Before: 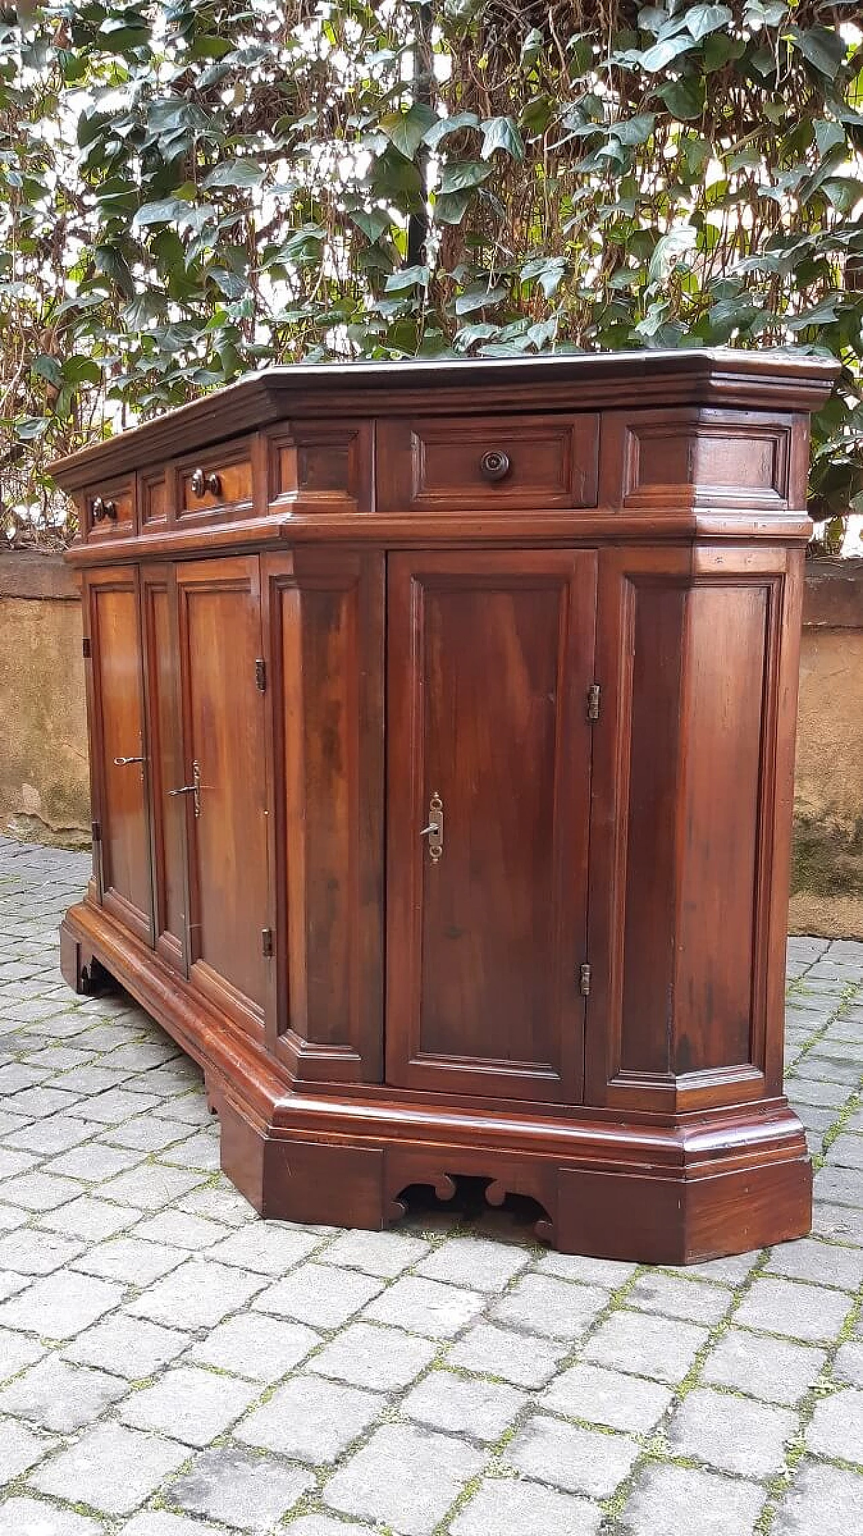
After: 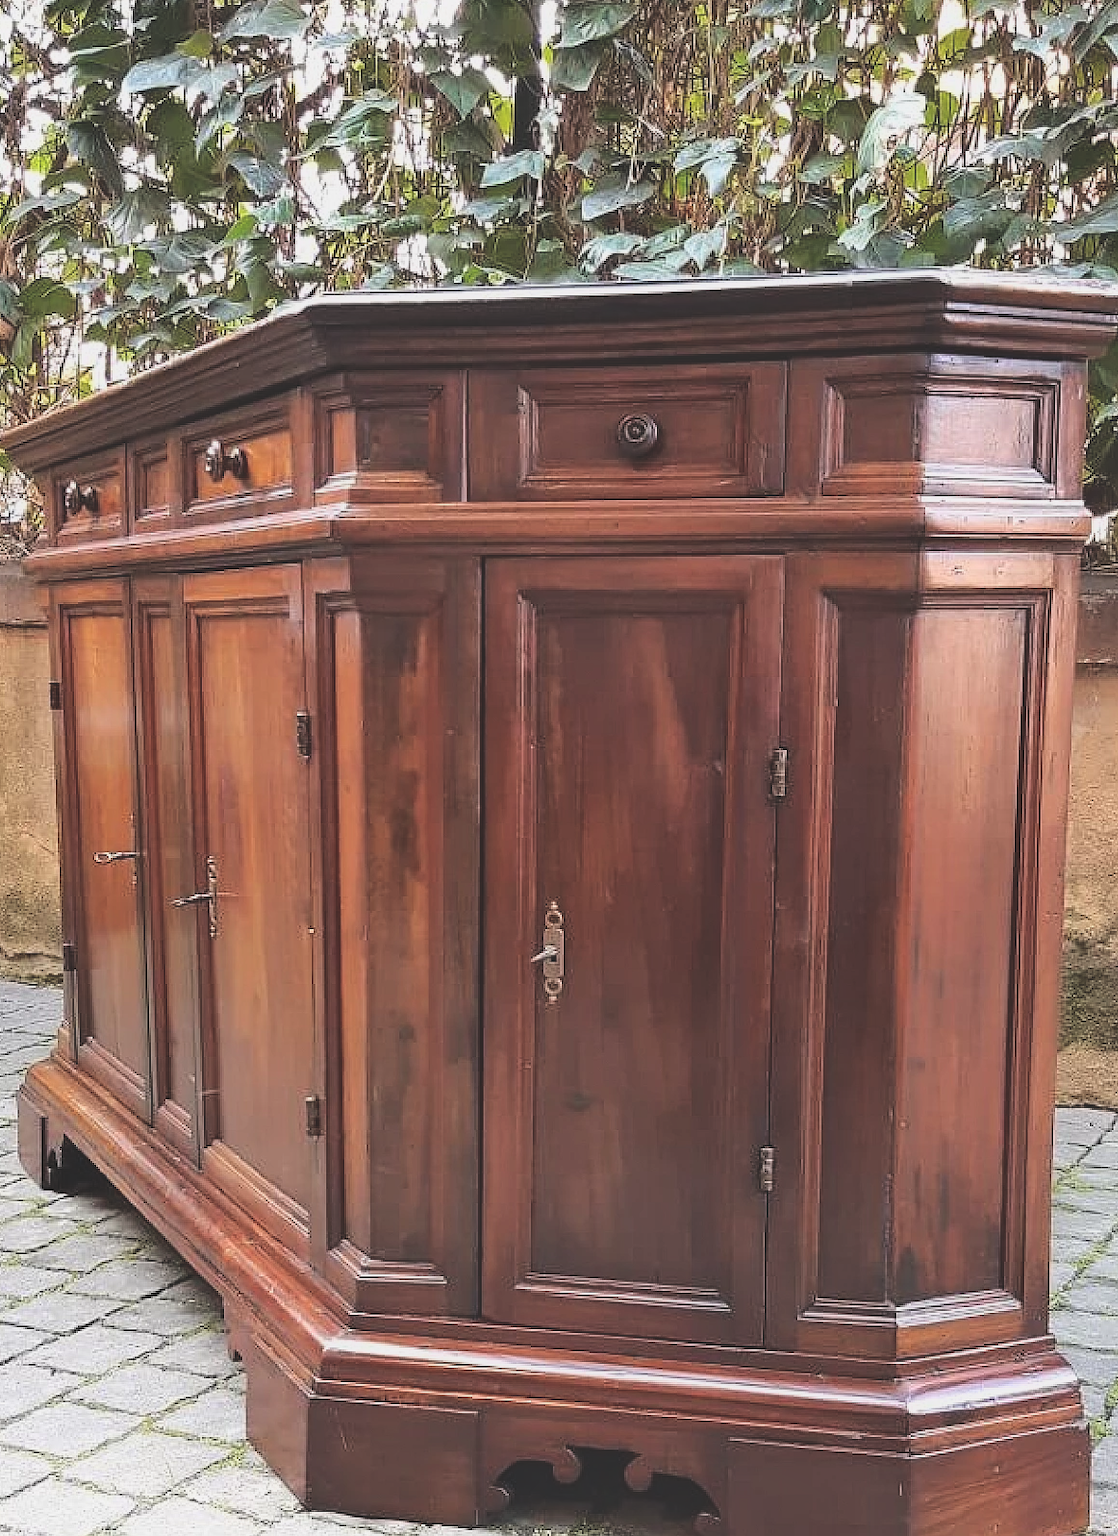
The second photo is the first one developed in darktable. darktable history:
tone equalizer: -8 EV 0.249 EV, -7 EV 0.389 EV, -6 EV 0.392 EV, -5 EV 0.265 EV, -3 EV -0.256 EV, -2 EV -0.436 EV, -1 EV -0.402 EV, +0 EV -0.224 EV
base curve: curves: ch0 [(0, 0) (0.032, 0.037) (0.105, 0.228) (0.435, 0.76) (0.856, 0.983) (1, 1)]
exposure: black level correction -0.034, exposure -0.497 EV, compensate highlight preservation false
crop: left 5.623%, top 10.446%, right 3.486%, bottom 19.461%
